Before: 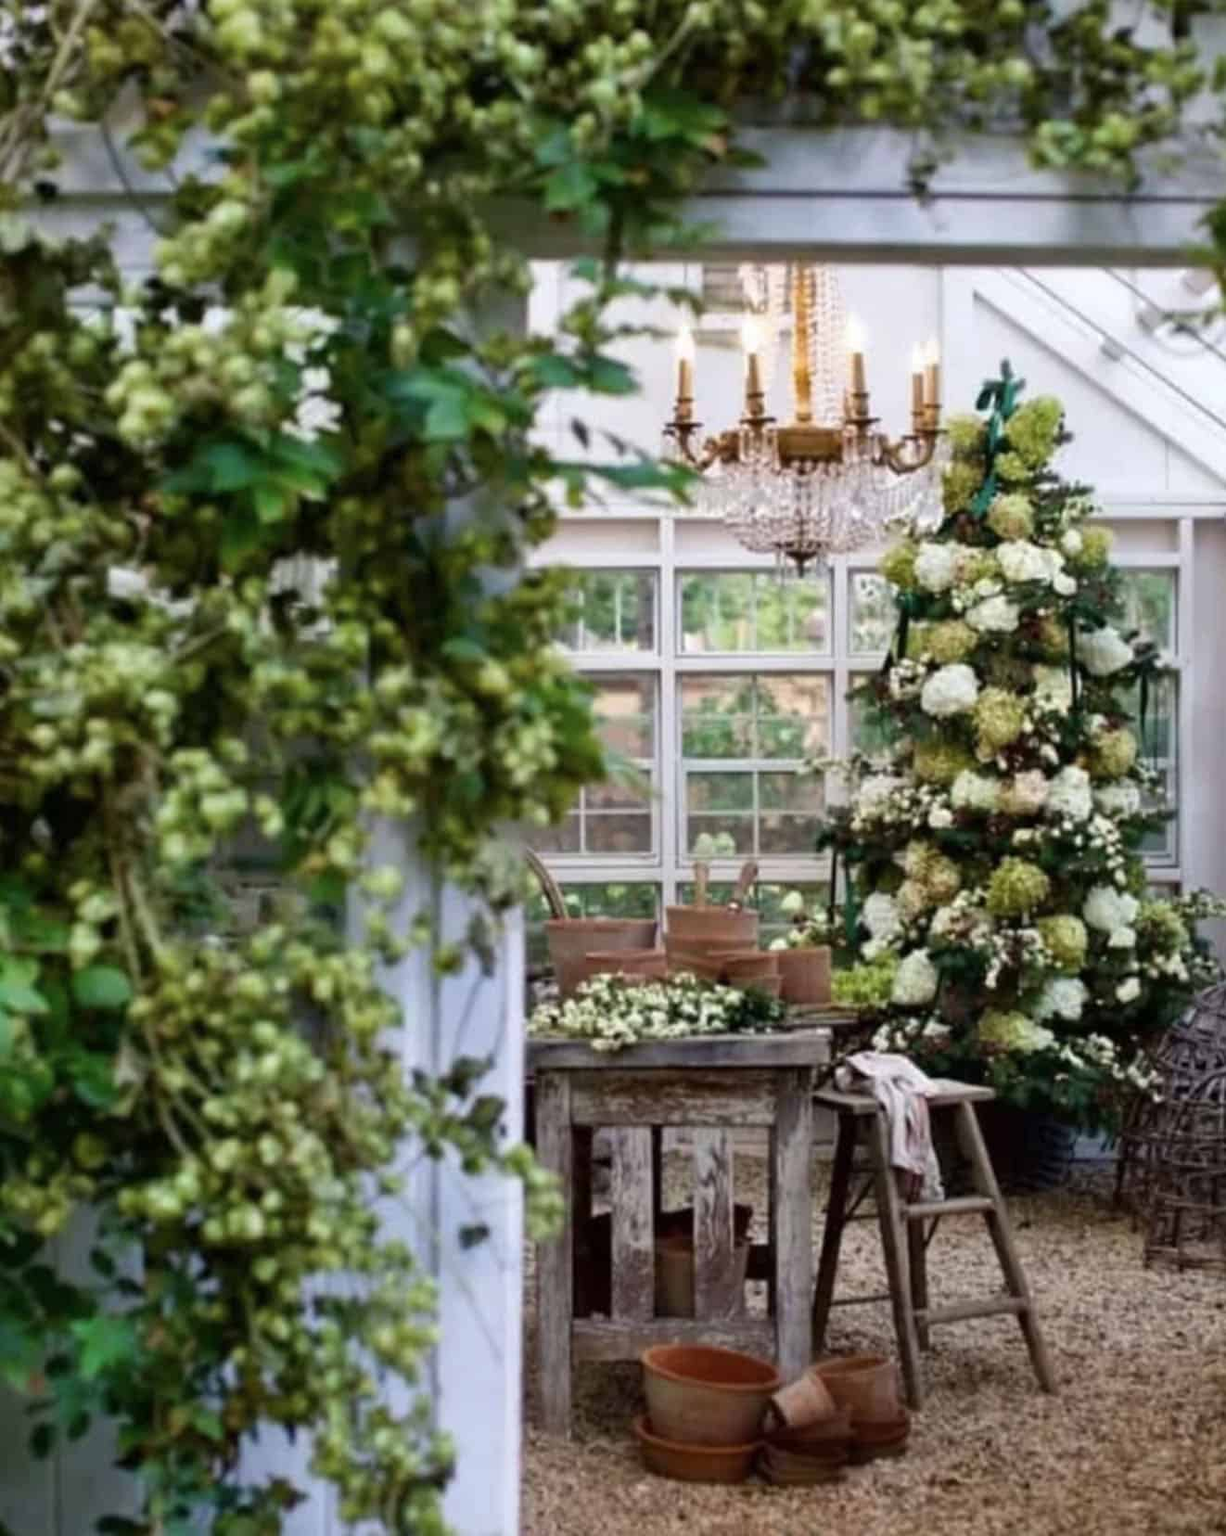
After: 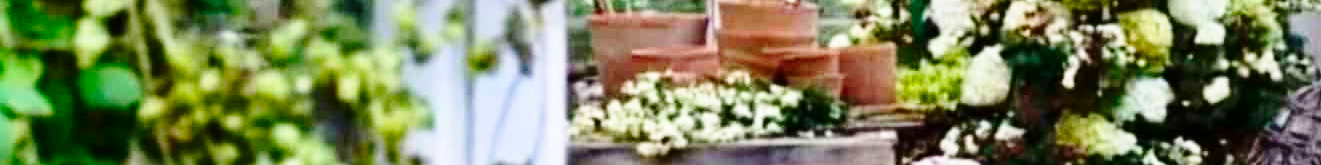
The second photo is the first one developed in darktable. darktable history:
contrast brightness saturation: contrast 0.15, brightness -0.01, saturation 0.1
crop and rotate: top 59.084%, bottom 30.916%
base curve: curves: ch0 [(0, 0) (0.028, 0.03) (0.121, 0.232) (0.46, 0.748) (0.859, 0.968) (1, 1)], preserve colors none
